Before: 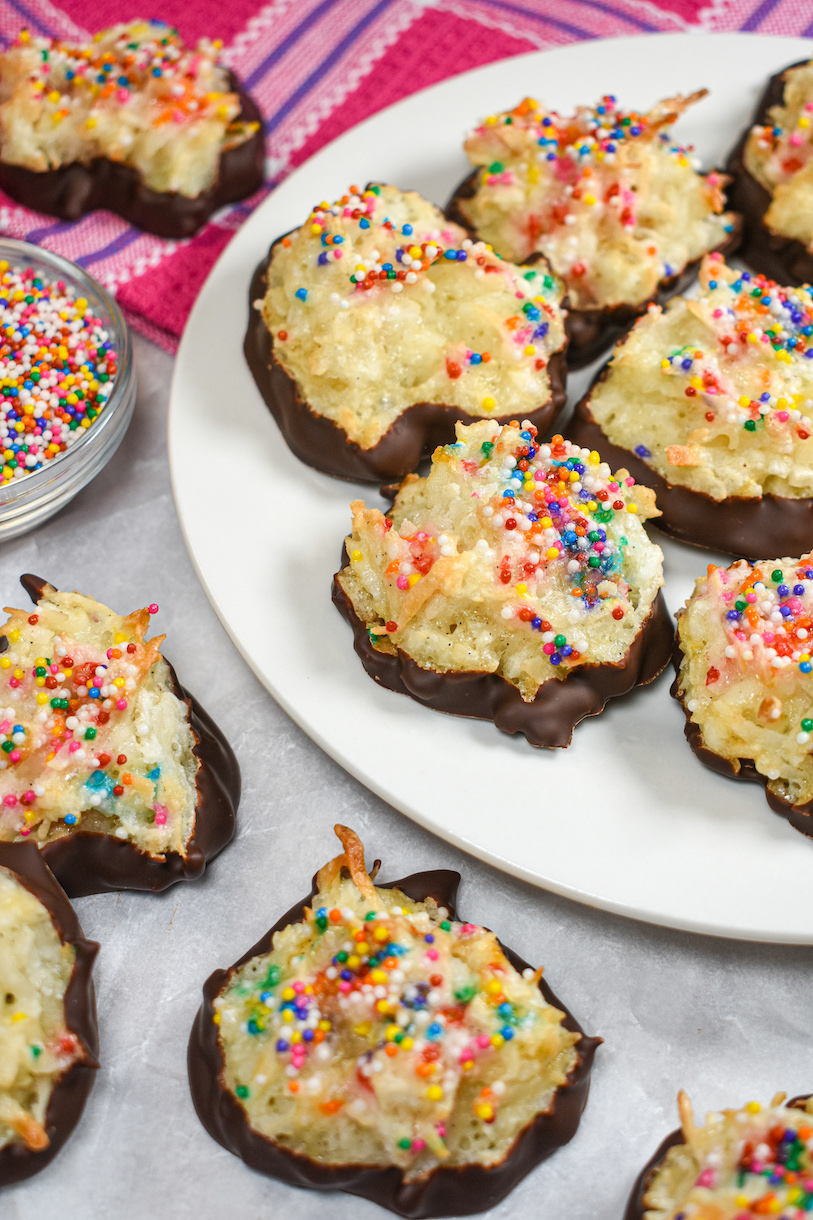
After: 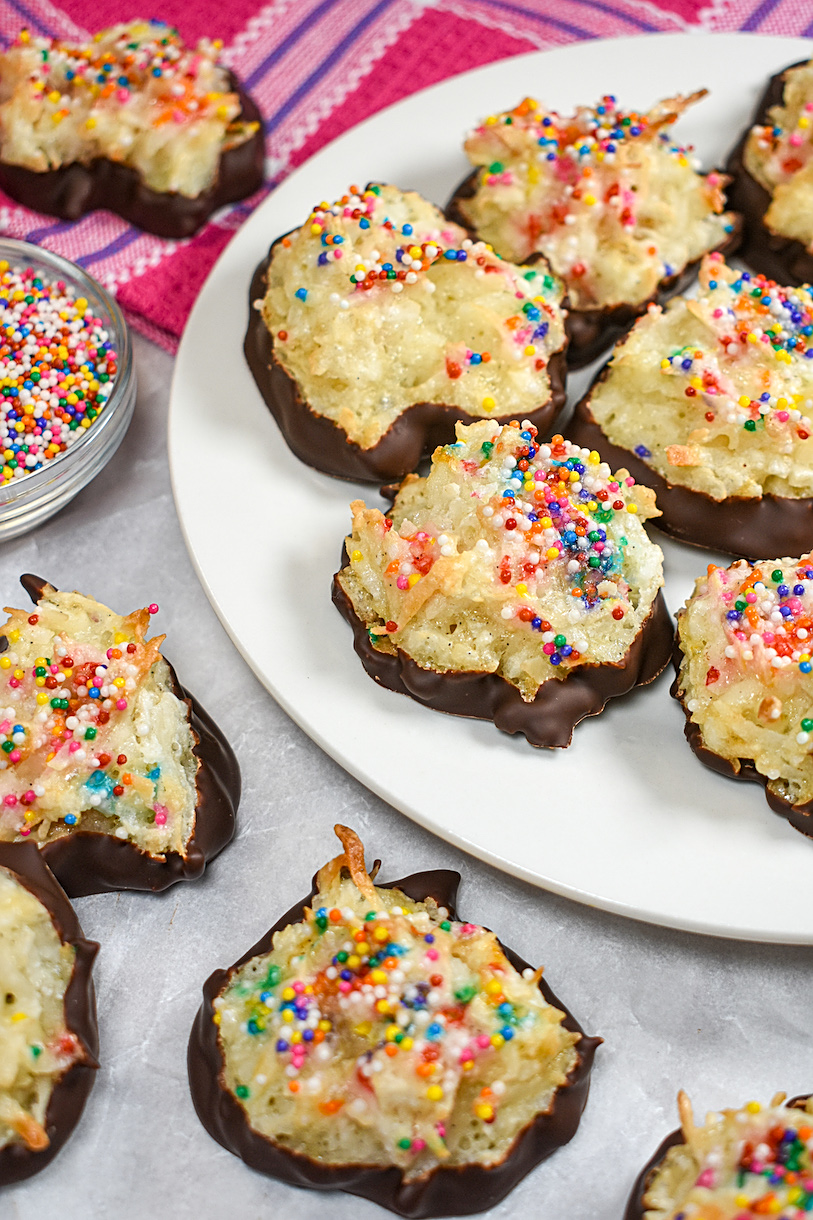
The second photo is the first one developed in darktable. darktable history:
exposure: black level correction 0.001, exposure 0.015 EV, compensate highlight preservation false
sharpen: on, module defaults
